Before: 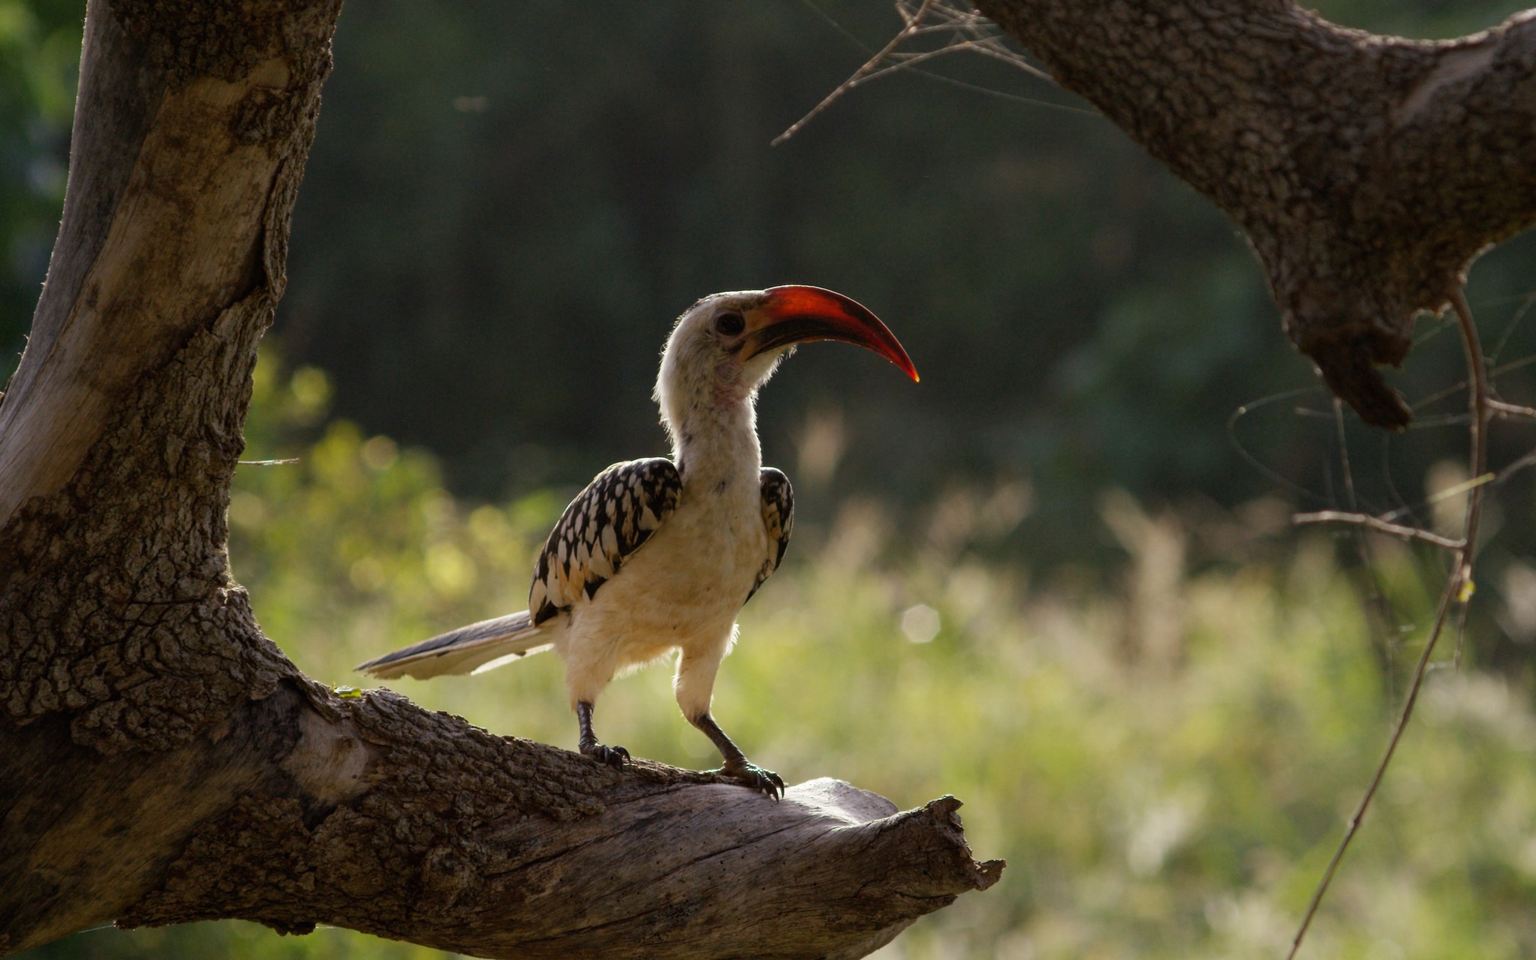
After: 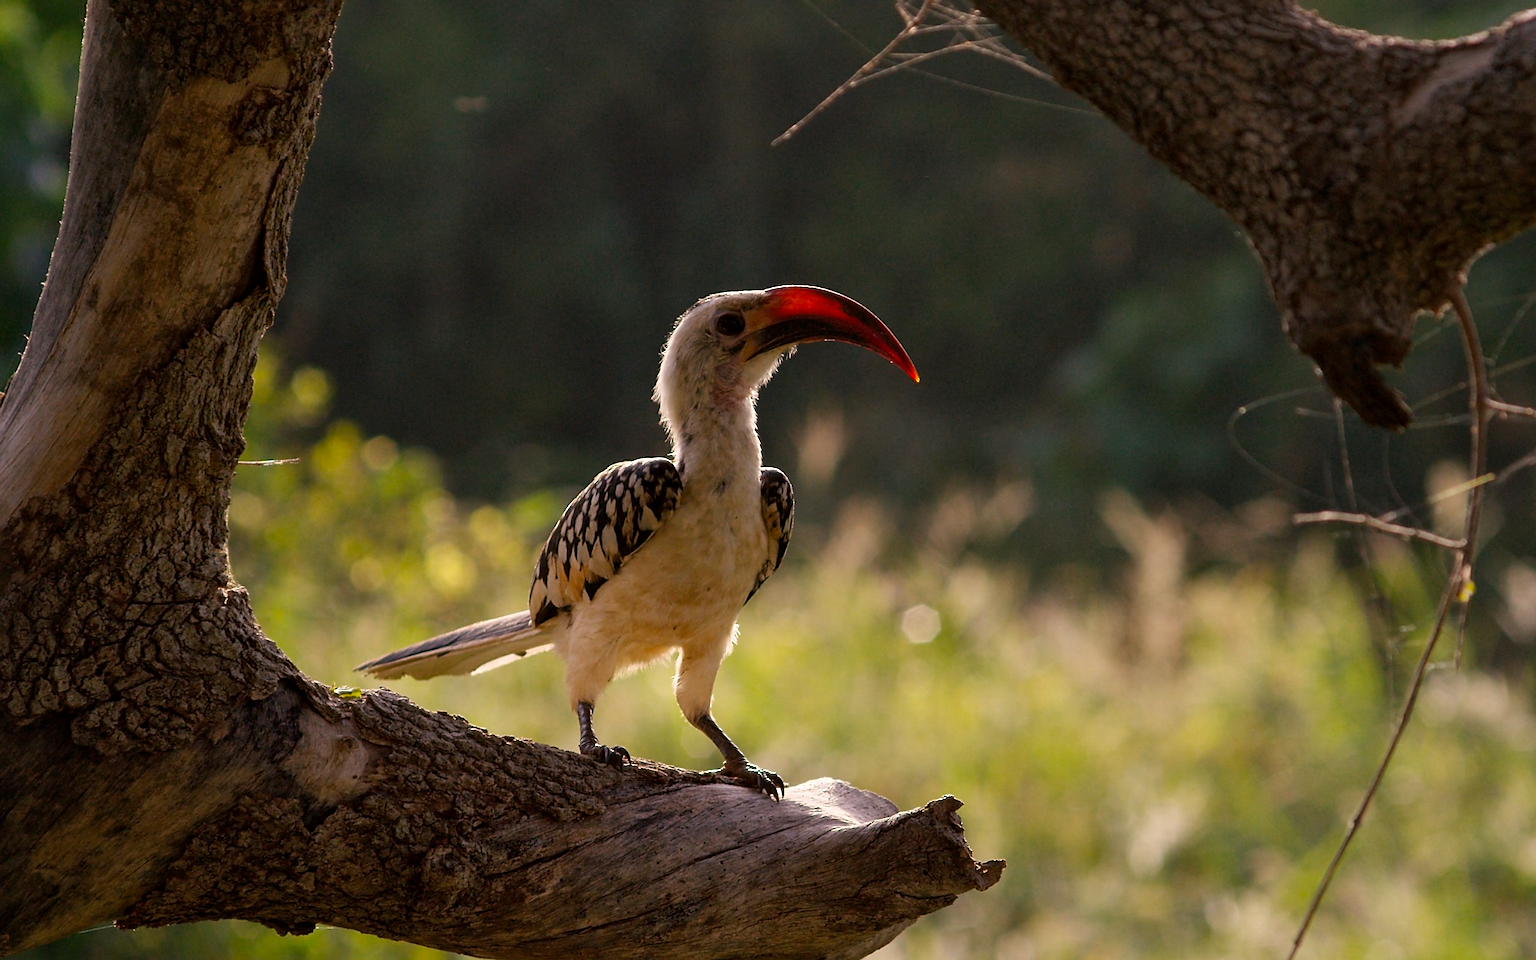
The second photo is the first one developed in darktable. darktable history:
sharpen: radius 1.412, amount 1.238, threshold 0.833
color correction: highlights a* 7.43, highlights b* 4.36
local contrast: mode bilateral grid, contrast 19, coarseness 49, detail 119%, midtone range 0.2
